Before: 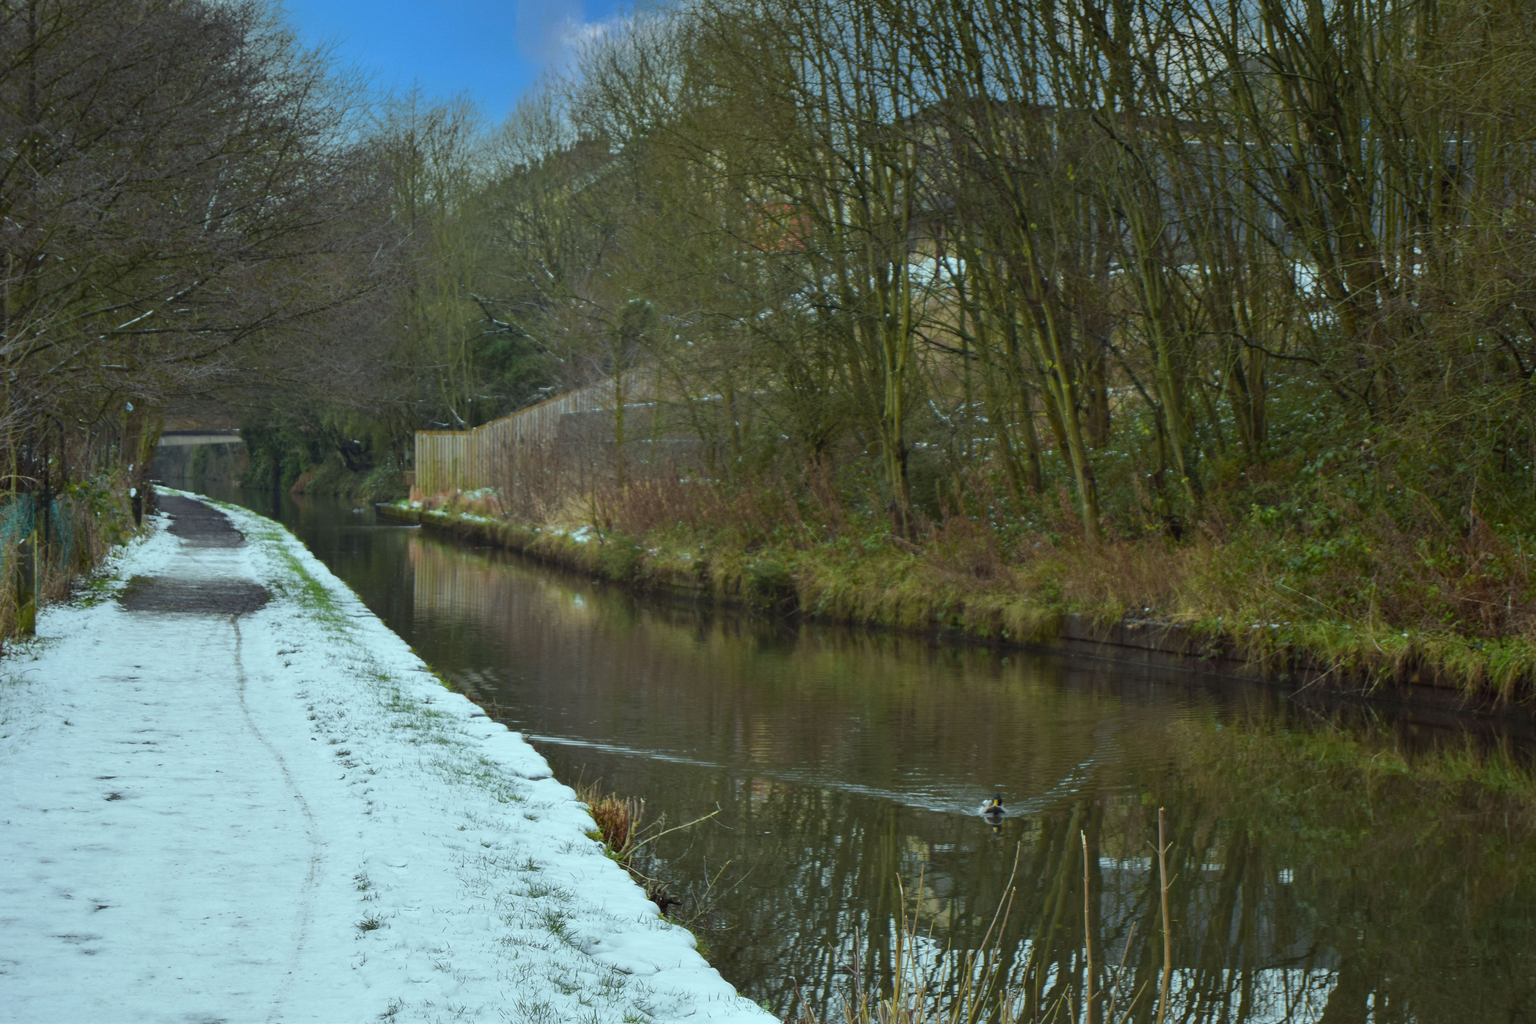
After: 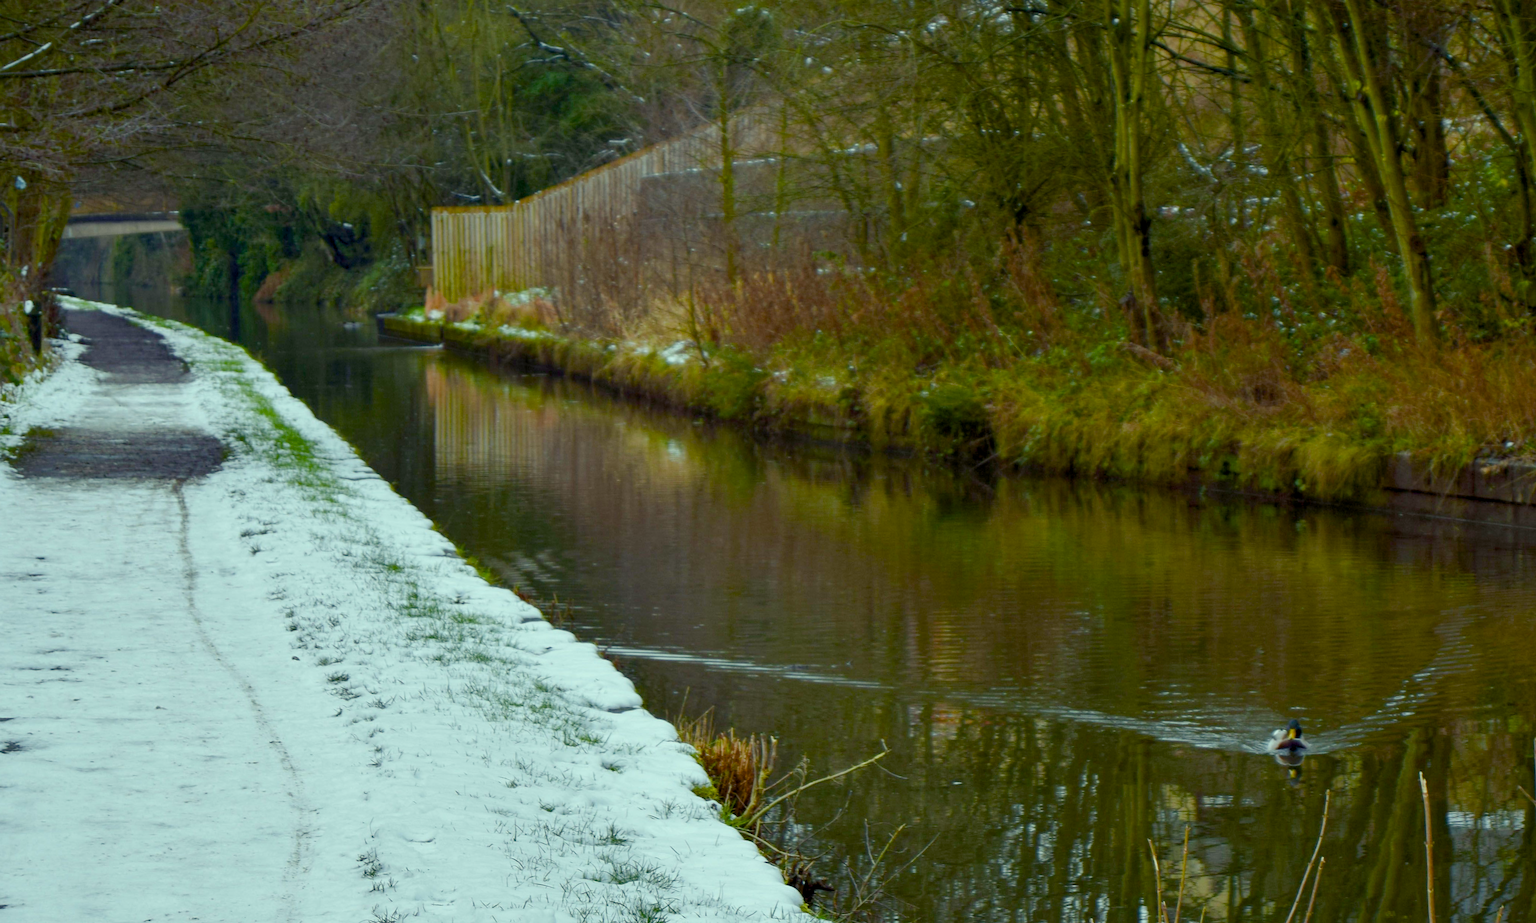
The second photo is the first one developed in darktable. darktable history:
color balance rgb: shadows lift › chroma 3%, shadows lift › hue 280.8°, power › hue 330°, highlights gain › chroma 3%, highlights gain › hue 75.6°, global offset › luminance -1%, perceptual saturation grading › global saturation 20%, perceptual saturation grading › highlights -25%, perceptual saturation grading › shadows 50%, global vibrance 20%
rotate and perspective: rotation -1.32°, lens shift (horizontal) -0.031, crop left 0.015, crop right 0.985, crop top 0.047, crop bottom 0.982
crop: left 6.488%, top 27.668%, right 24.183%, bottom 8.656%
